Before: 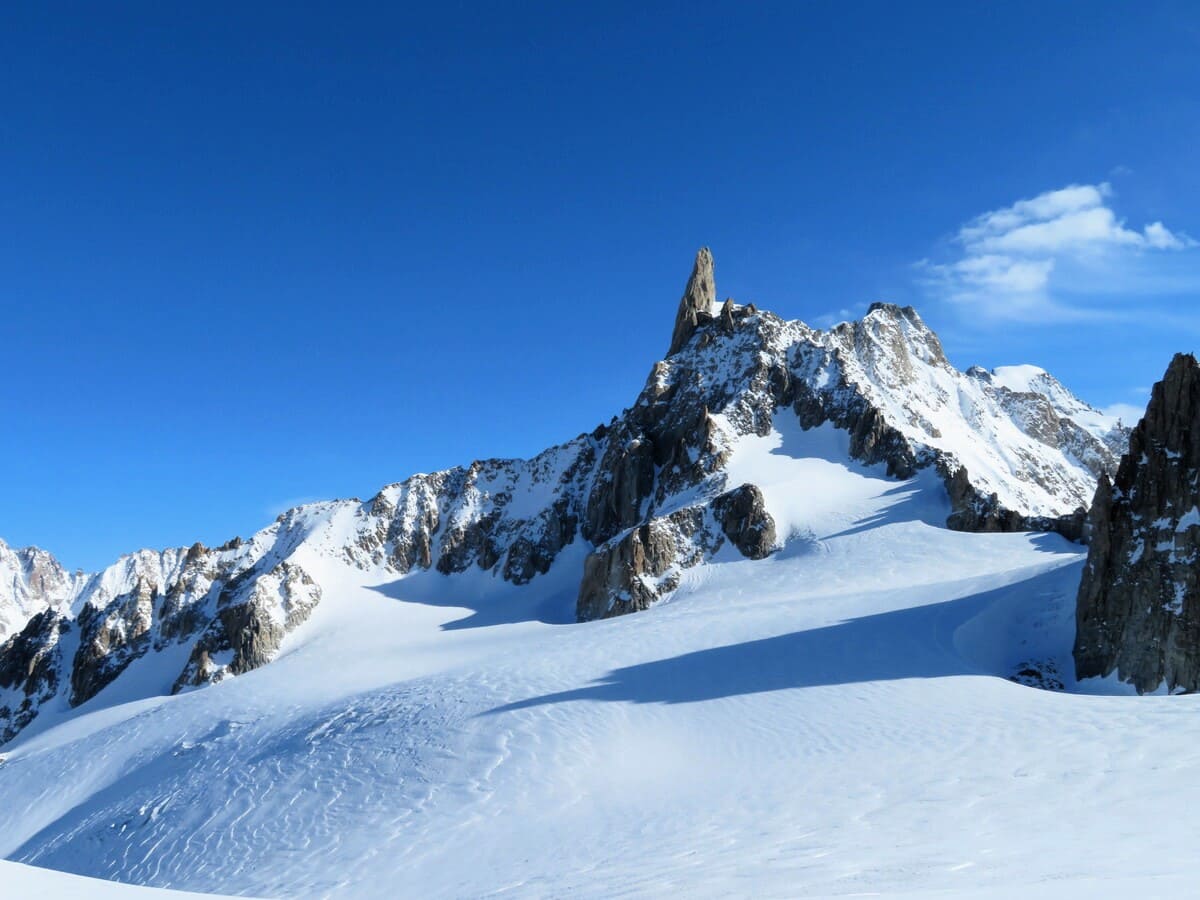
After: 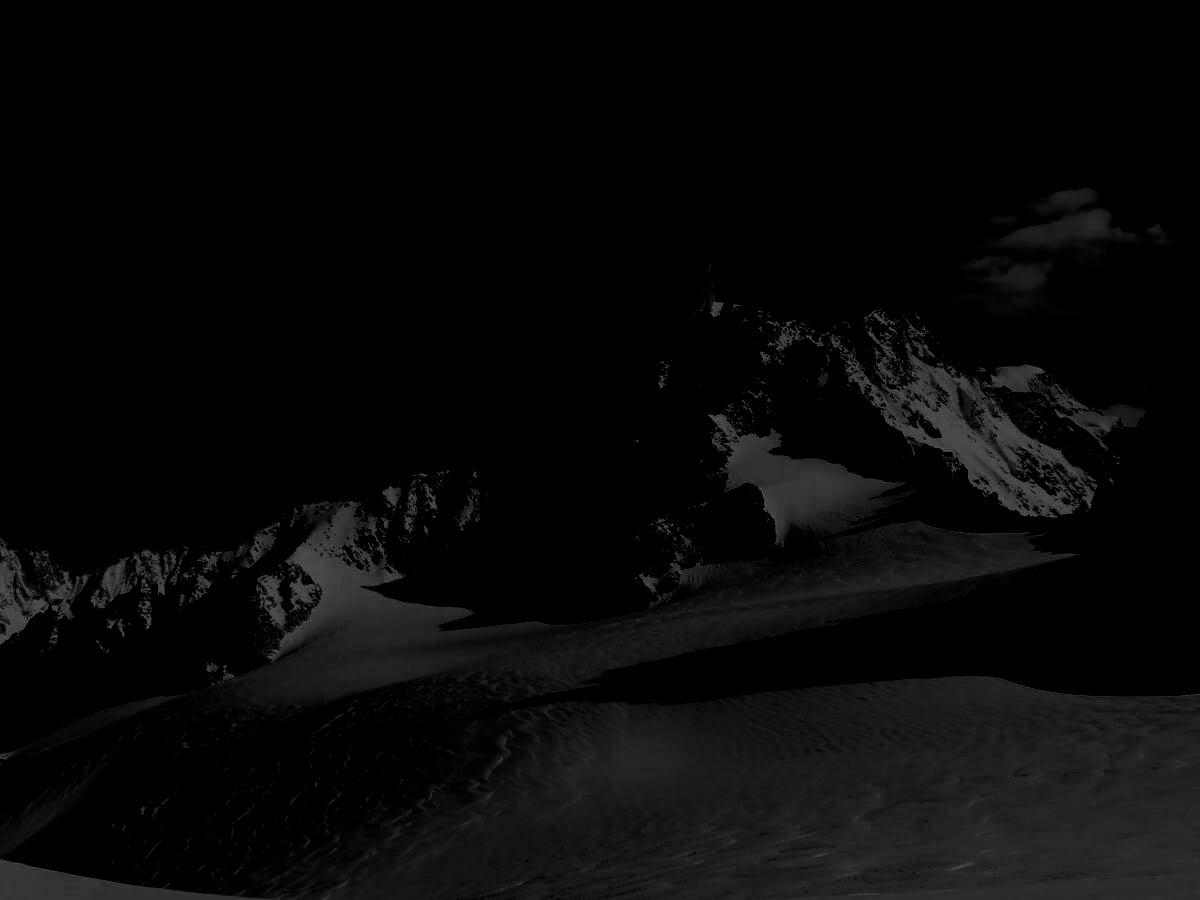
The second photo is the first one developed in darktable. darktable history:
tone curve: curves: ch0 [(0, 0.028) (0.037, 0.05) (0.123, 0.108) (0.19, 0.164) (0.269, 0.247) (0.475, 0.533) (0.595, 0.695) (0.718, 0.823) (0.855, 0.913) (1, 0.982)]; ch1 [(0, 0) (0.243, 0.245) (0.427, 0.41) (0.493, 0.481) (0.505, 0.502) (0.536, 0.545) (0.56, 0.582) (0.611, 0.644) (0.769, 0.807) (1, 1)]; ch2 [(0, 0) (0.249, 0.216) (0.349, 0.321) (0.424, 0.442) (0.476, 0.483) (0.498, 0.499) (0.517, 0.519) (0.532, 0.55) (0.569, 0.608) (0.614, 0.661) (0.706, 0.75) (0.808, 0.809) (0.991, 0.968)], preserve colors none
color correction: highlights b* 0.038, saturation 1.31
levels: levels [0.721, 0.937, 0.997]
filmic rgb: middle gray luminance 18.34%, black relative exposure -11.12 EV, white relative exposure 3.72 EV, target black luminance 0%, hardness 5.86, latitude 56.59%, contrast 0.964, shadows ↔ highlights balance 49.26%
